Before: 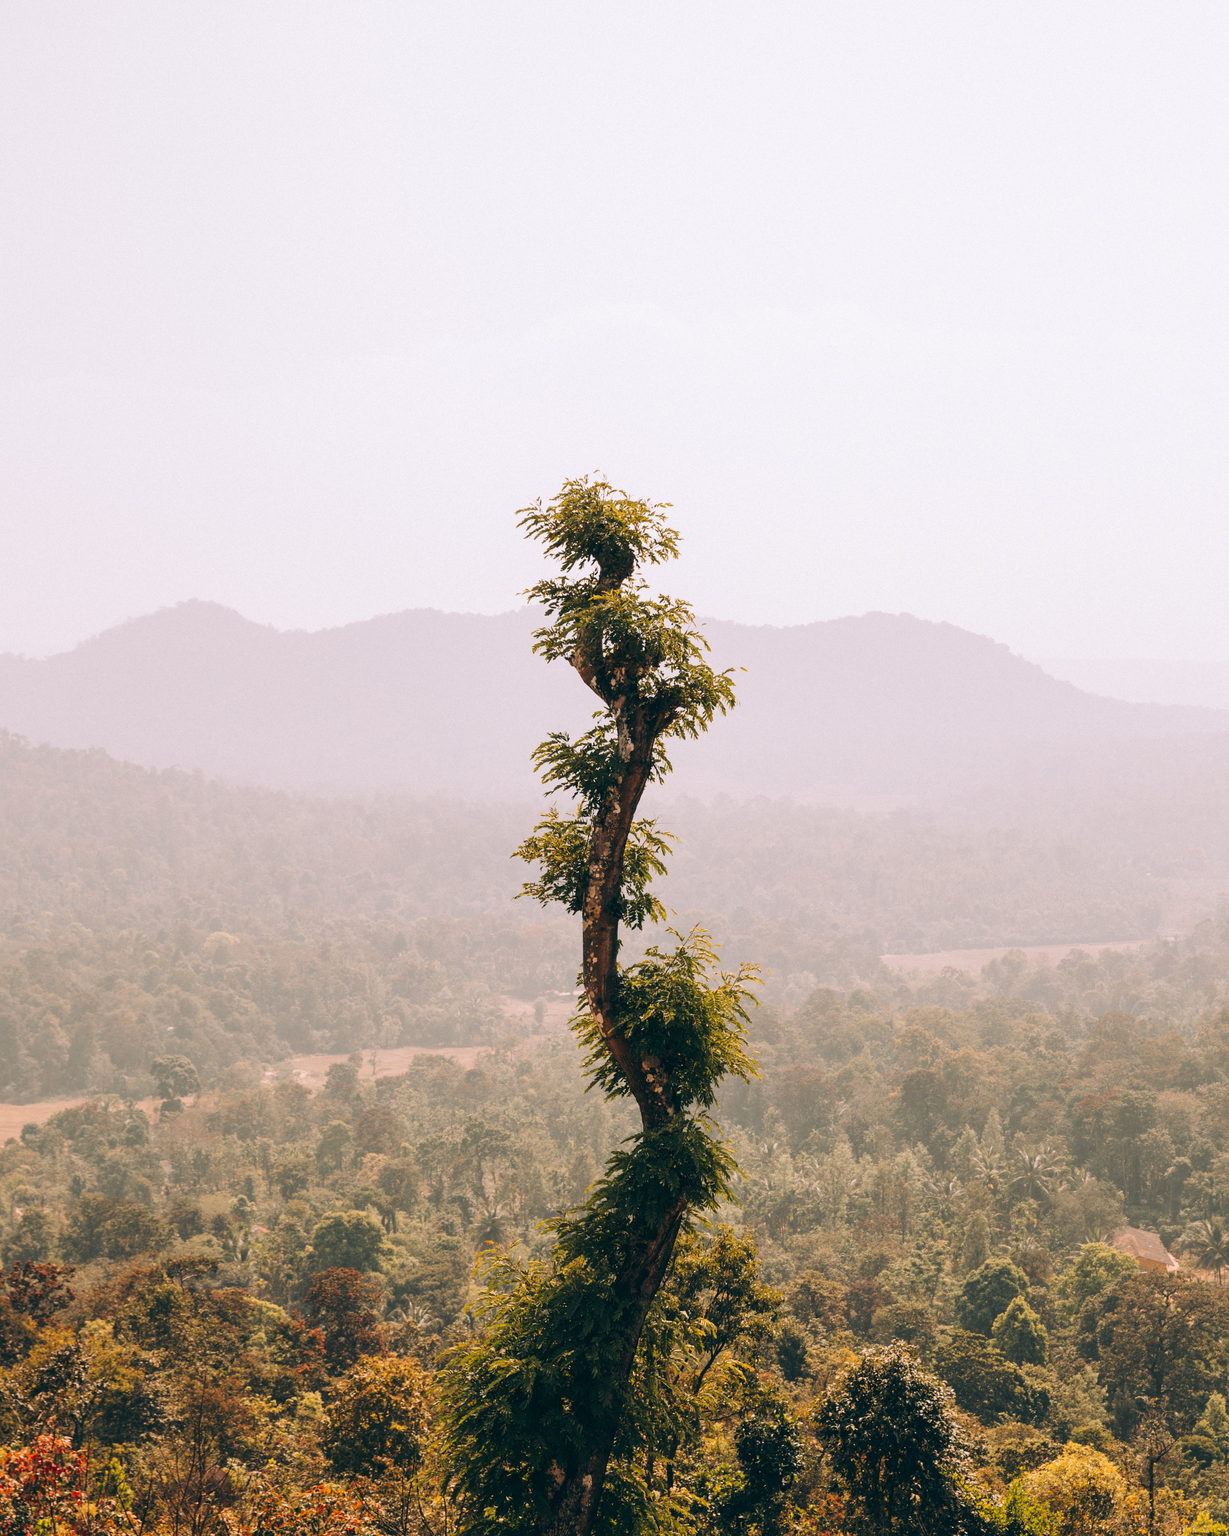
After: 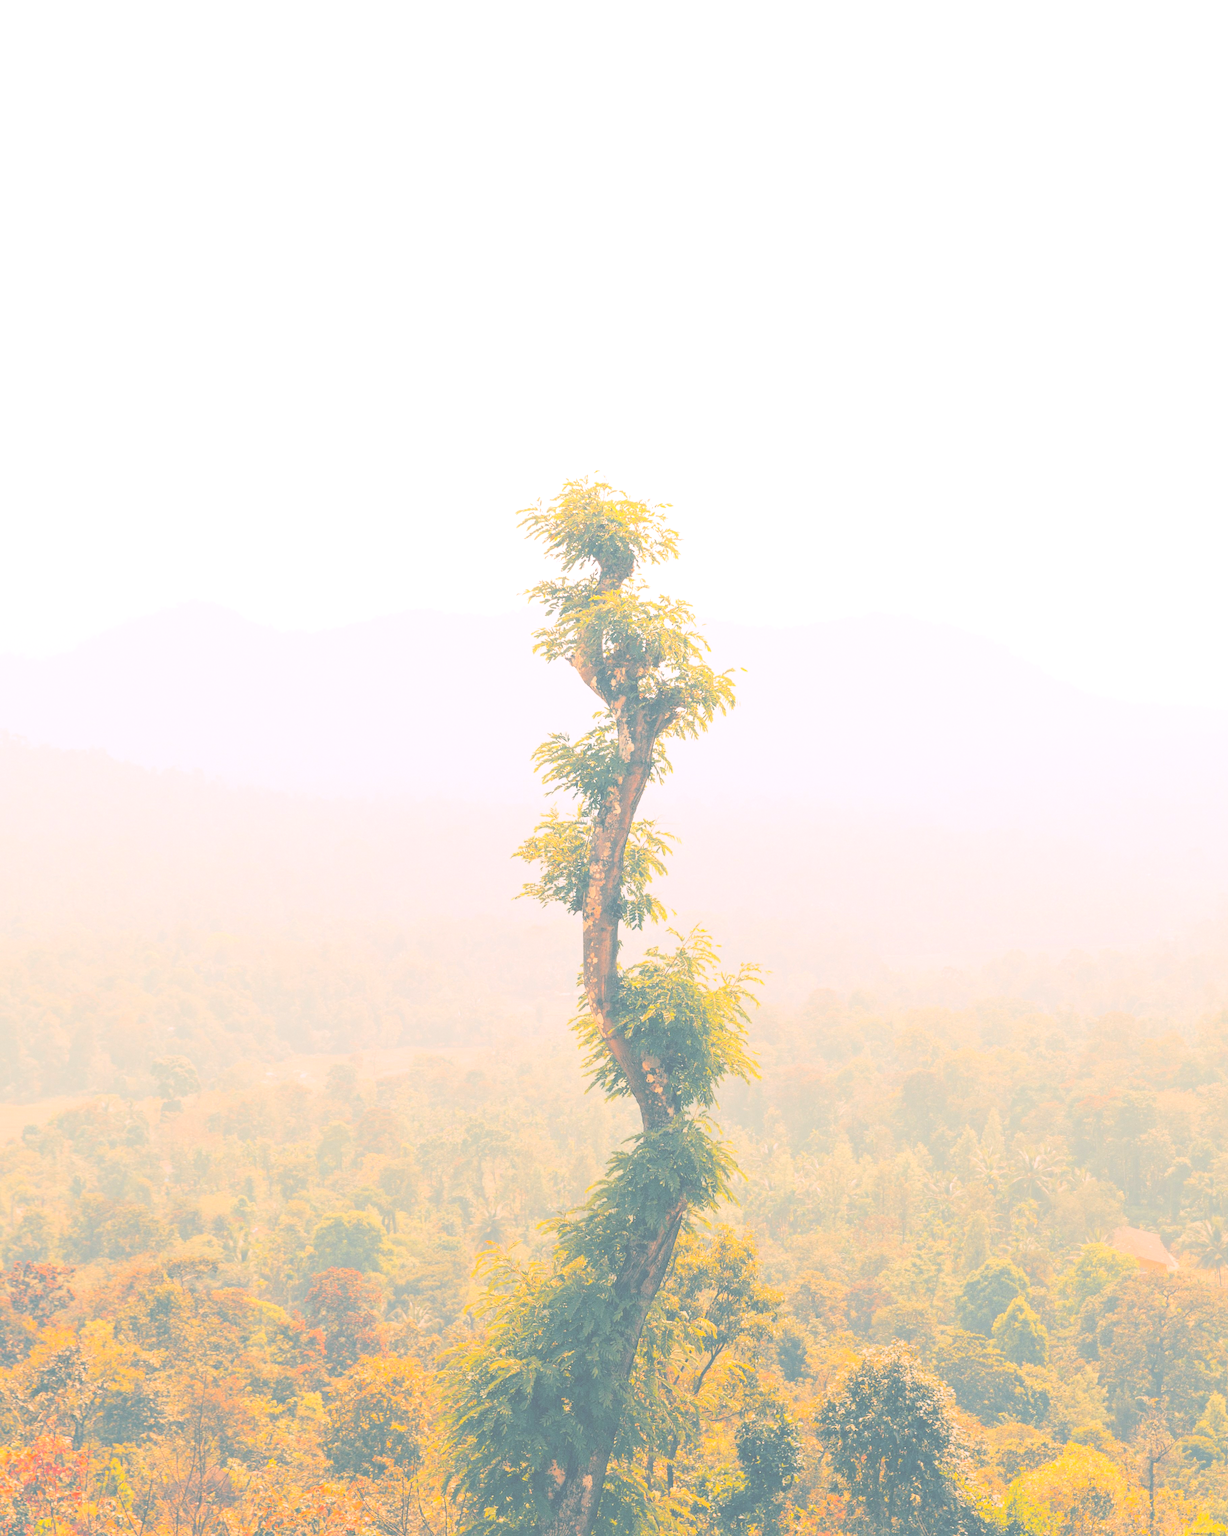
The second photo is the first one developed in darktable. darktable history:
local contrast: detail 69%
contrast brightness saturation: brightness 1
exposure: black level correction 0, exposure 0.6 EV, compensate highlight preservation false
